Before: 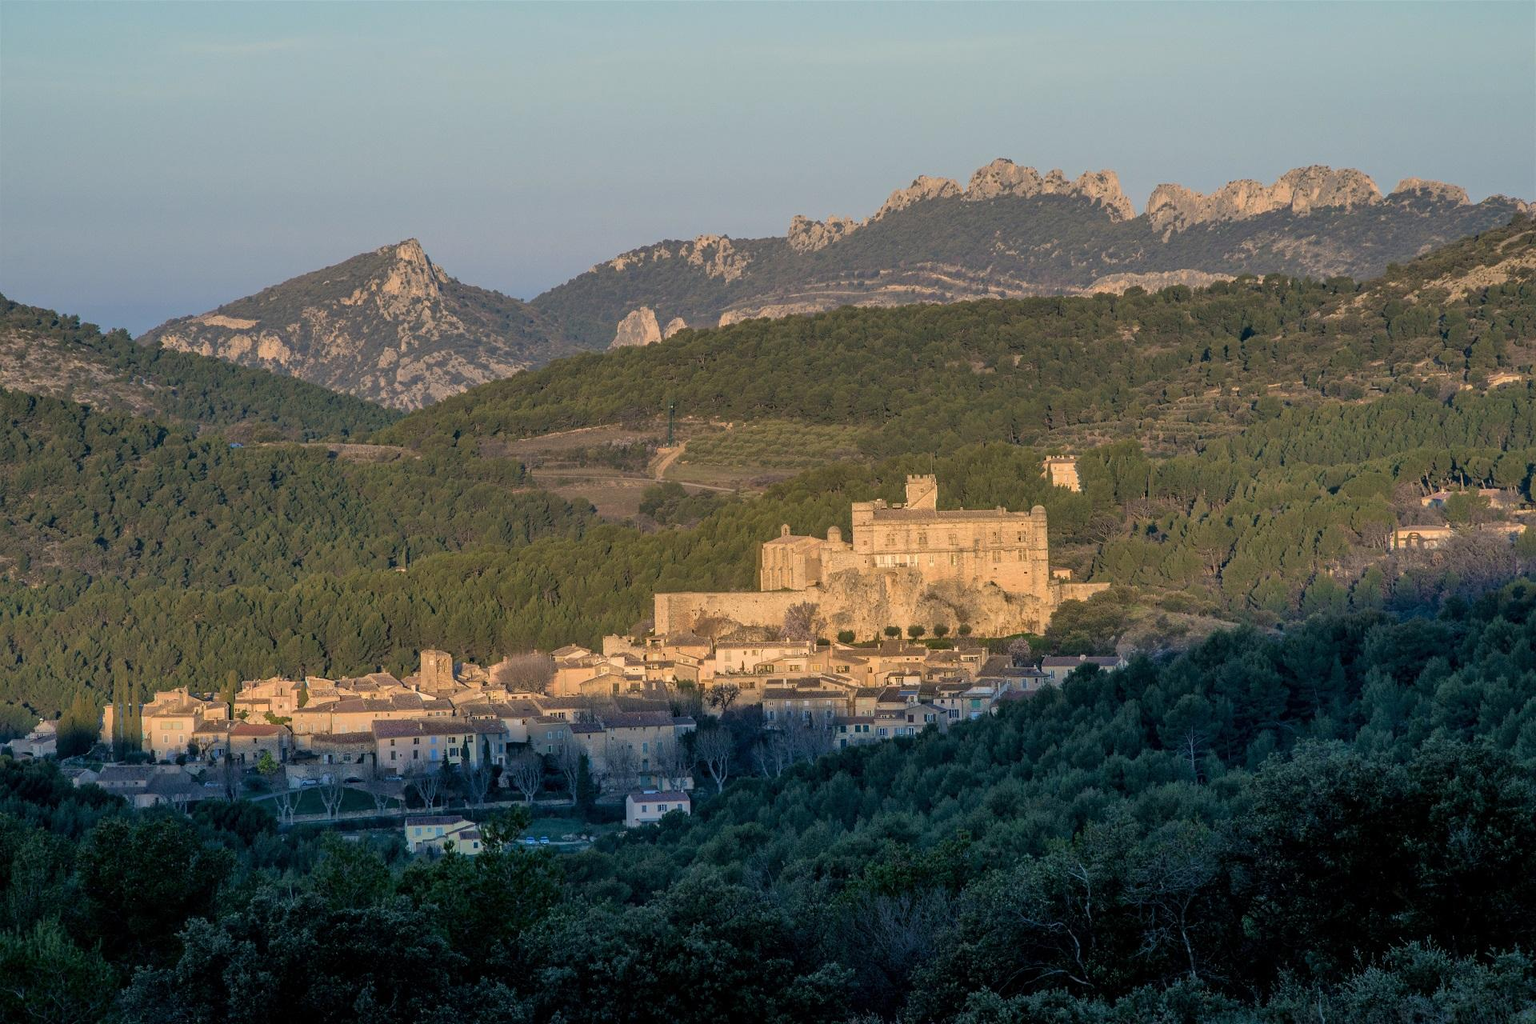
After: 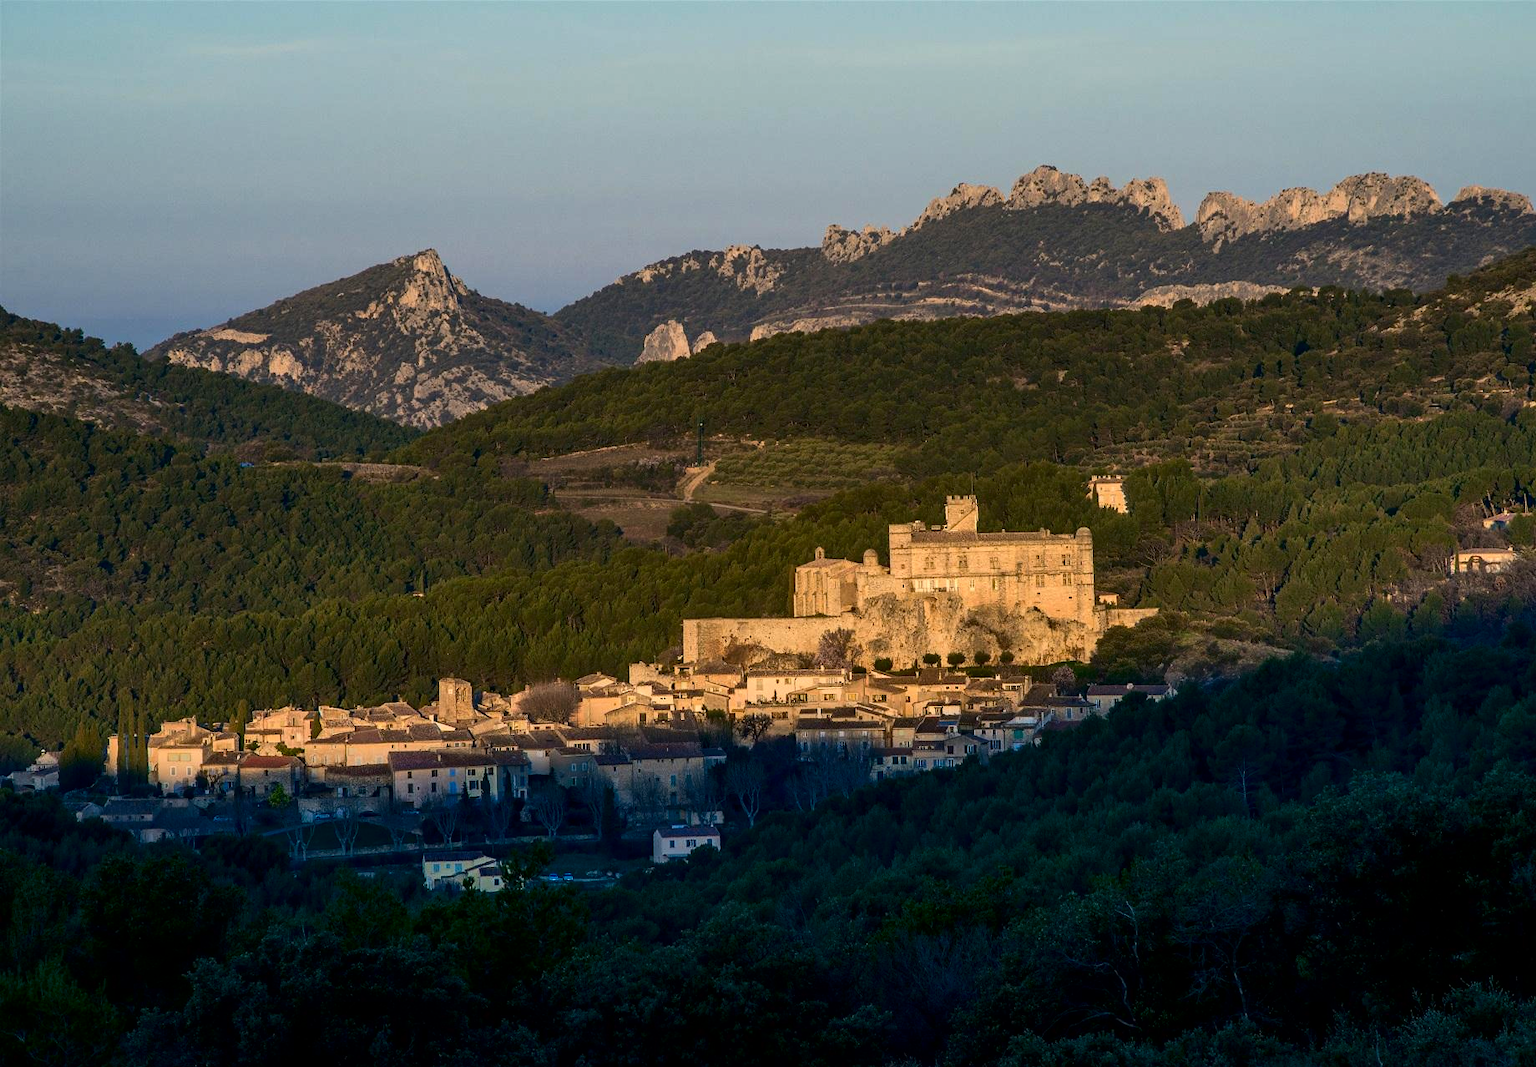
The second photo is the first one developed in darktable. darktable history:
contrast brightness saturation: contrast 0.22, brightness -0.19, saturation 0.24
crop: right 4.126%, bottom 0.031%
